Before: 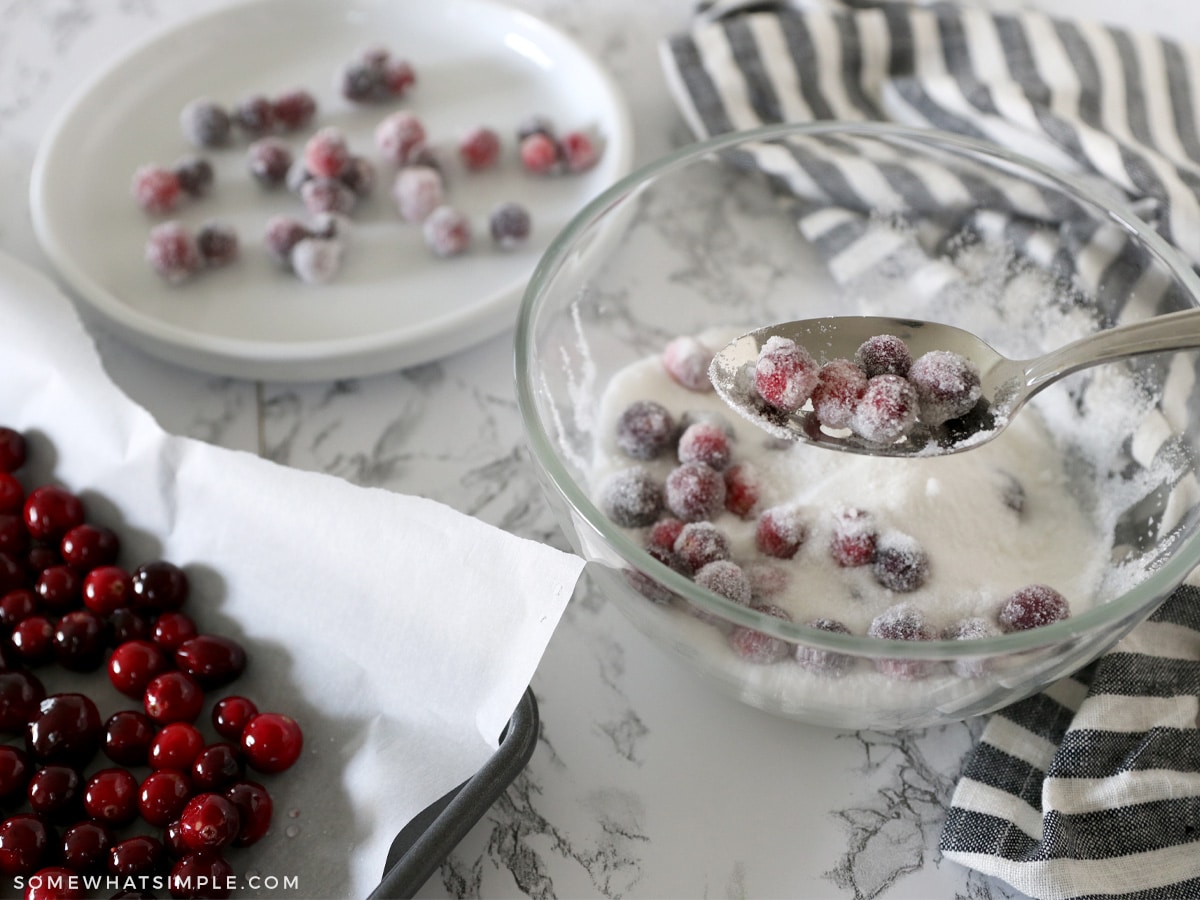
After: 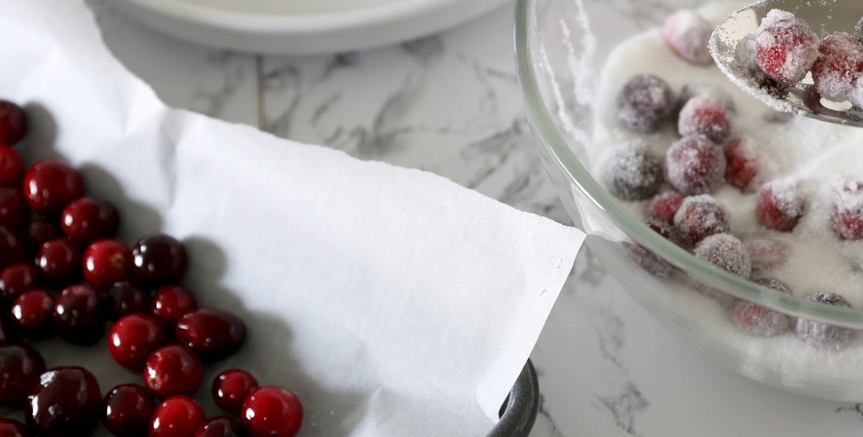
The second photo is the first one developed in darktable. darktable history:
crop: top 36.353%, right 28.081%, bottom 15.01%
